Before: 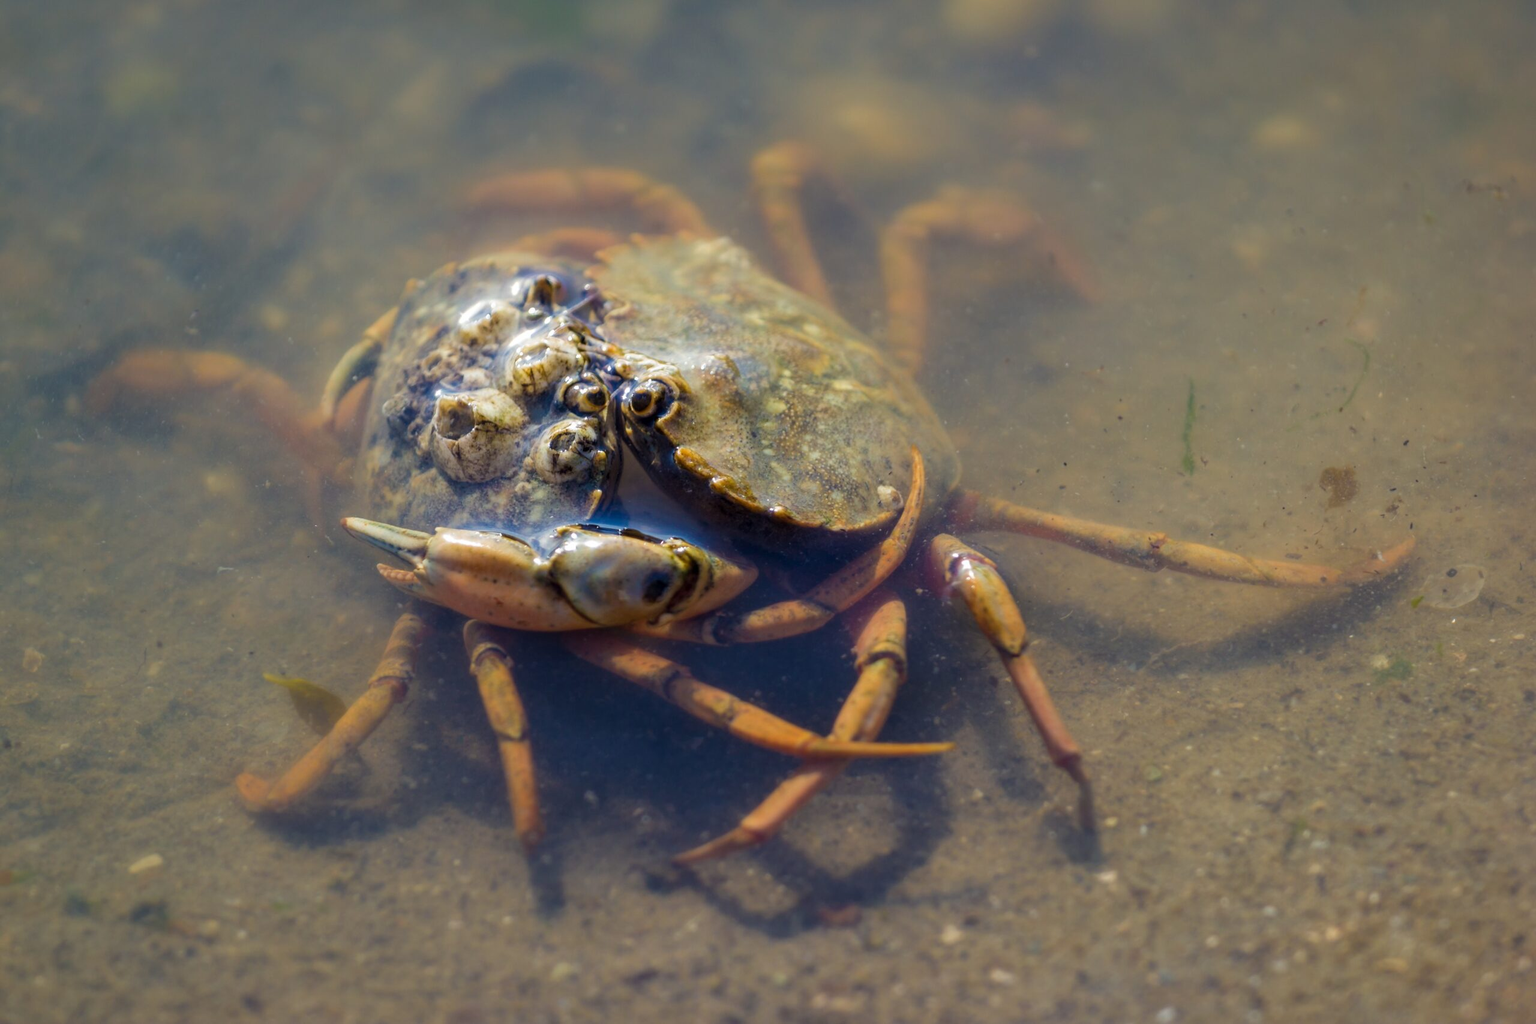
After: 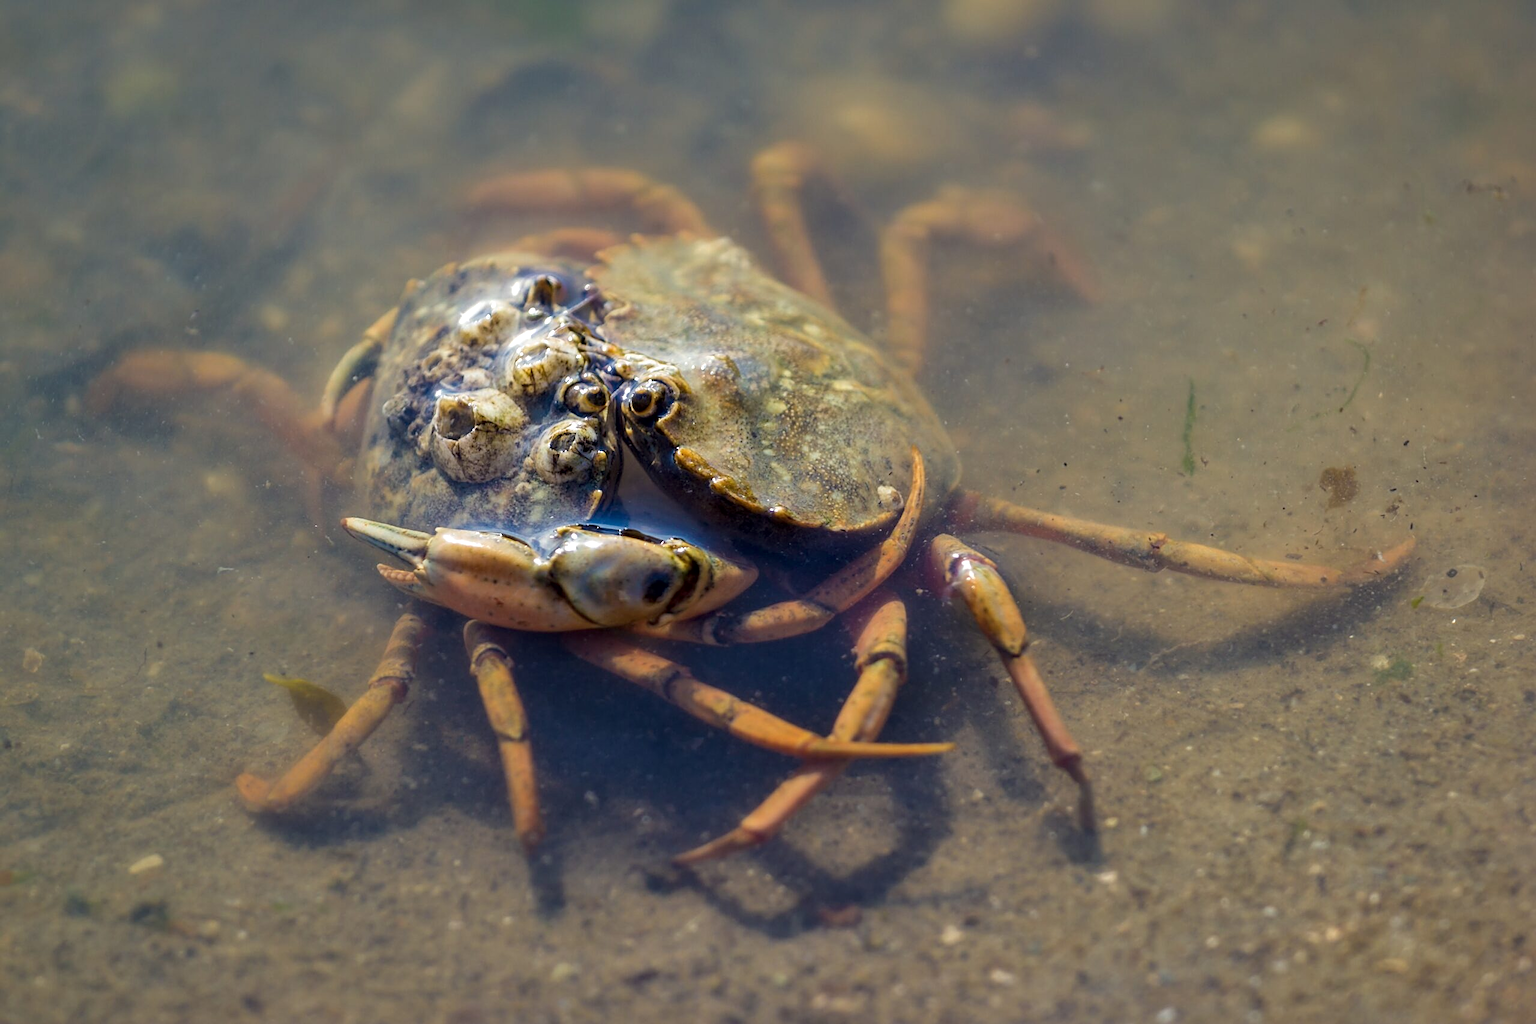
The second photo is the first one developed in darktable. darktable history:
local contrast: mode bilateral grid, contrast 25, coarseness 50, detail 123%, midtone range 0.2
sharpen: on, module defaults
